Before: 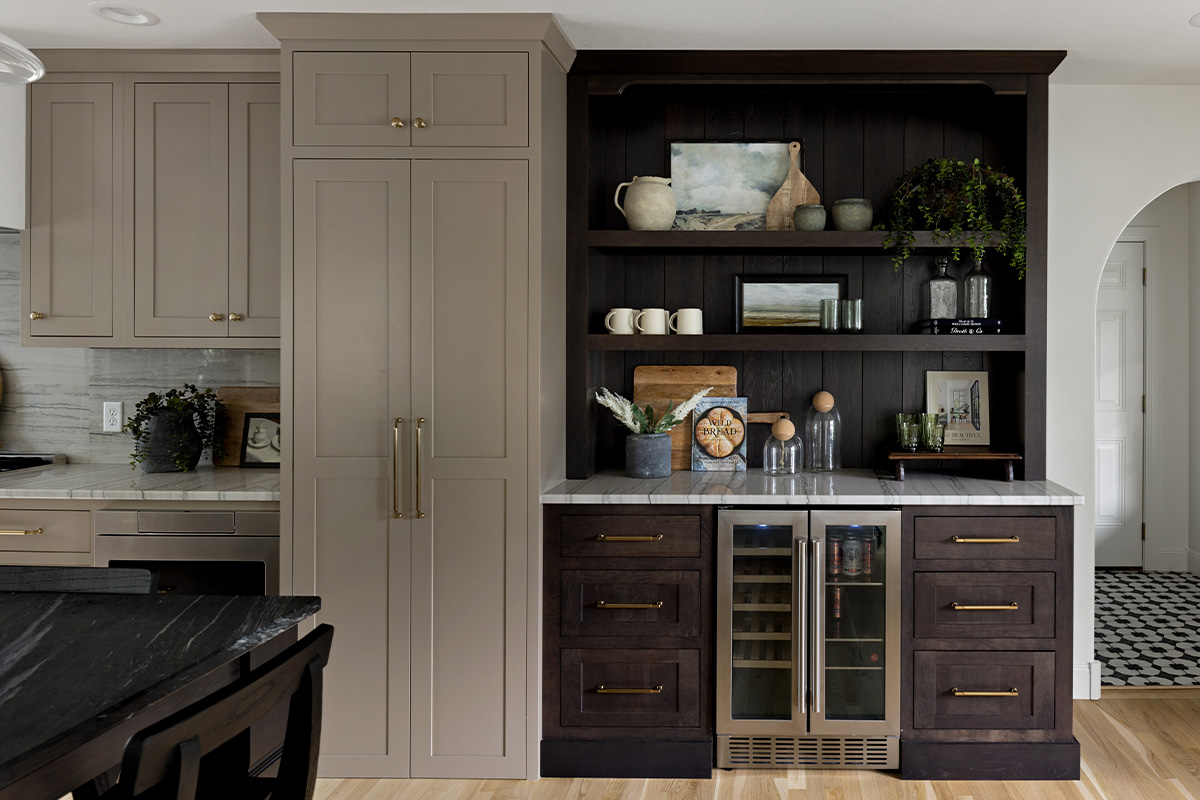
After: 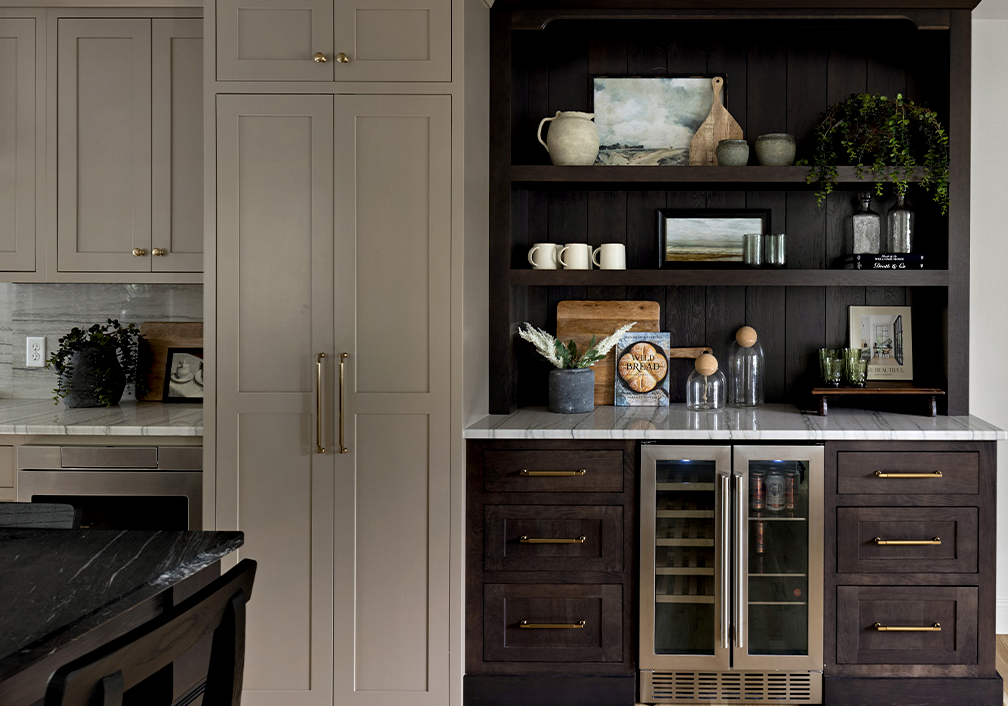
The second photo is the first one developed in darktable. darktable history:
contrast equalizer: octaves 7, y [[0.6 ×6], [0.55 ×6], [0 ×6], [0 ×6], [0 ×6]], mix 0.3
crop: left 6.446%, top 8.188%, right 9.538%, bottom 3.548%
